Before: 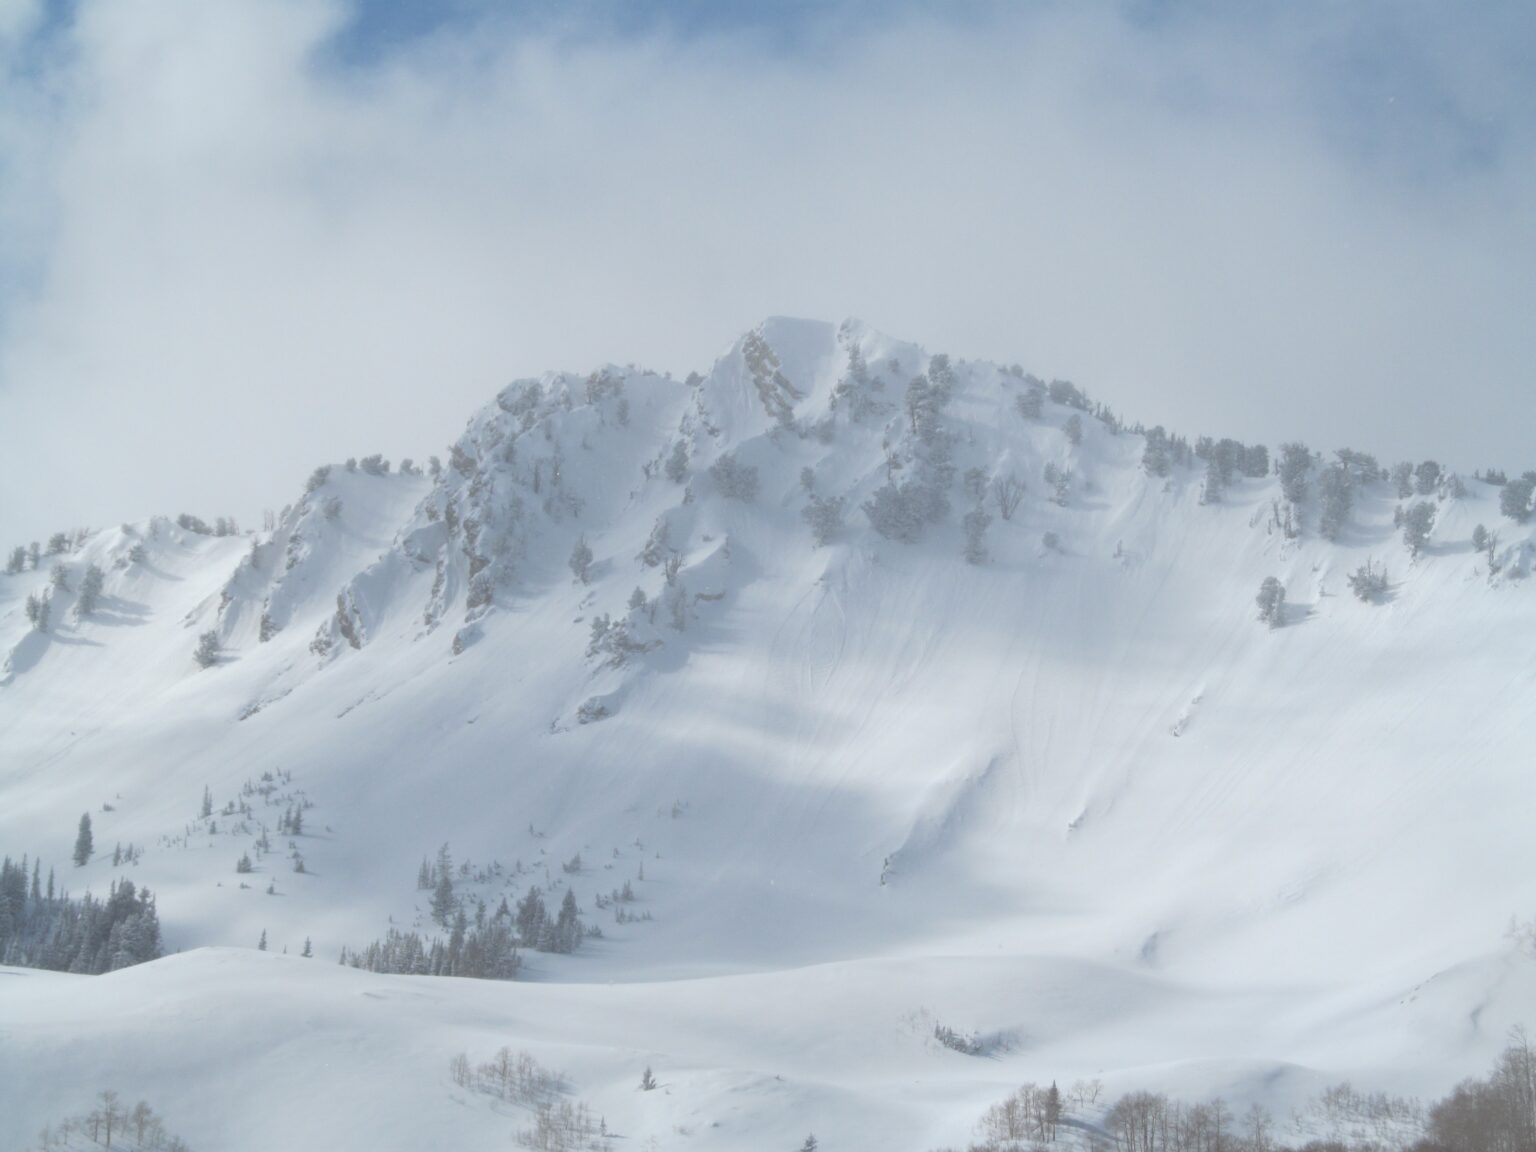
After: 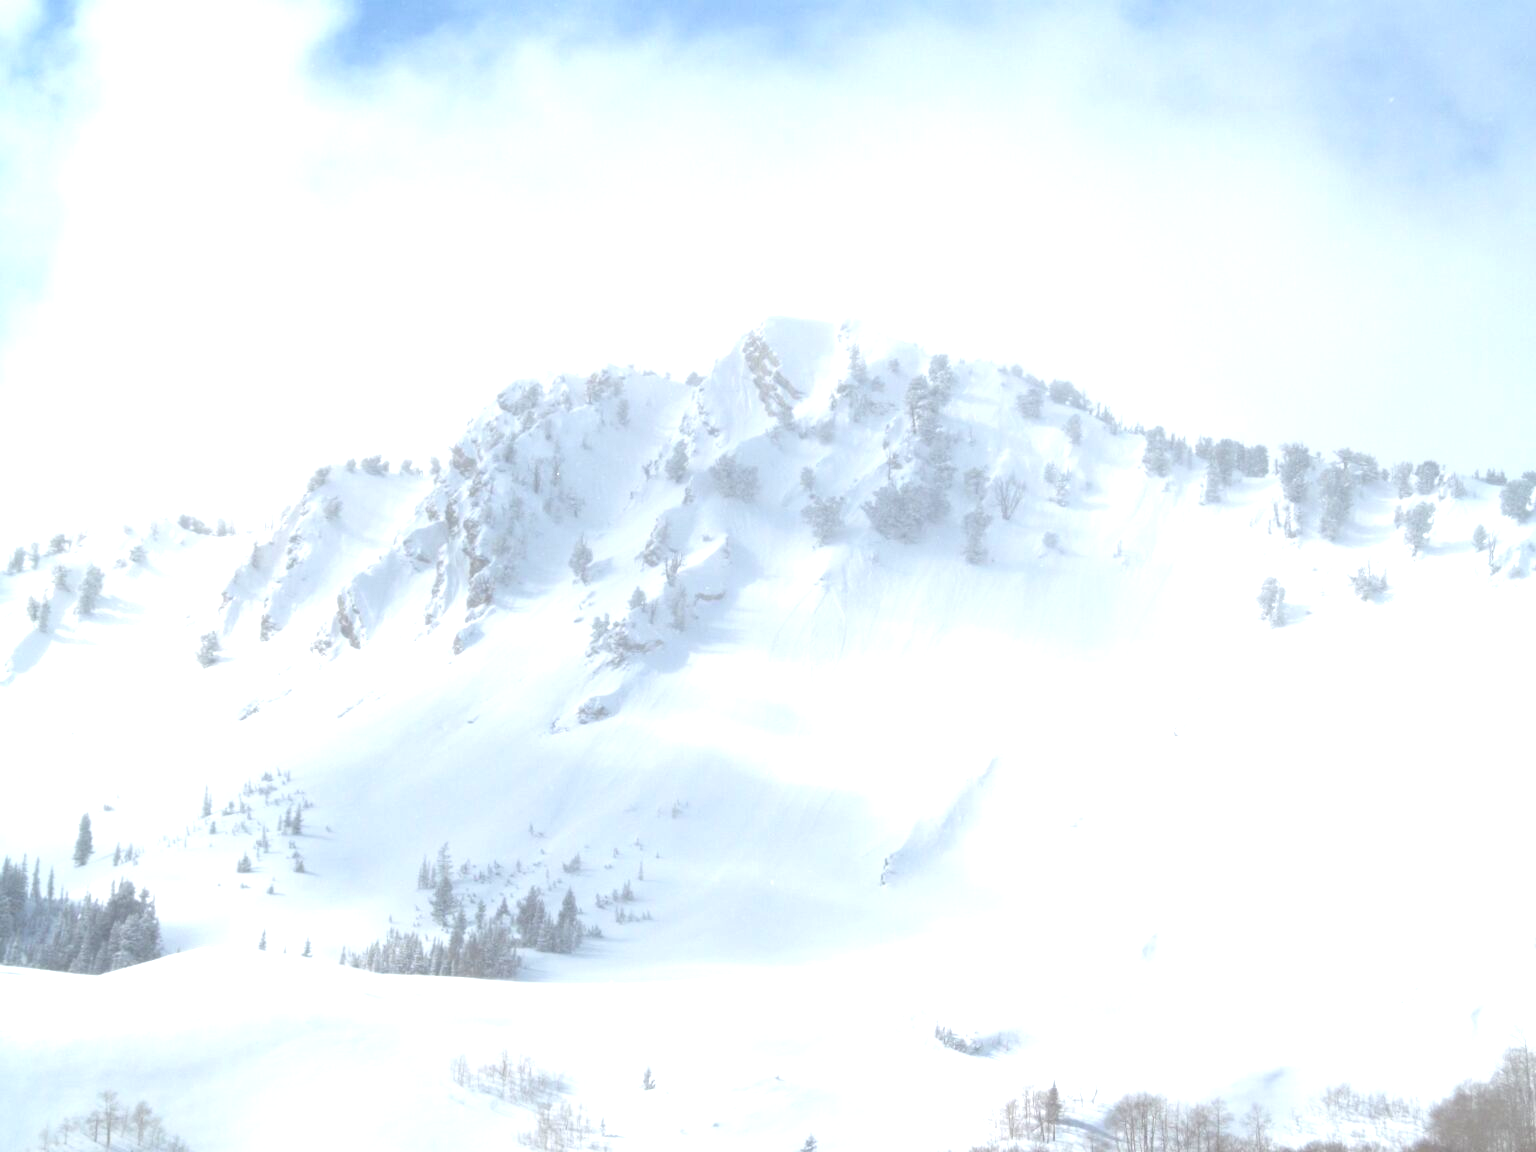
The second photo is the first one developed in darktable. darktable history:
exposure: black level correction 0, exposure 1.105 EV, compensate highlight preservation false
tone equalizer: on, module defaults
